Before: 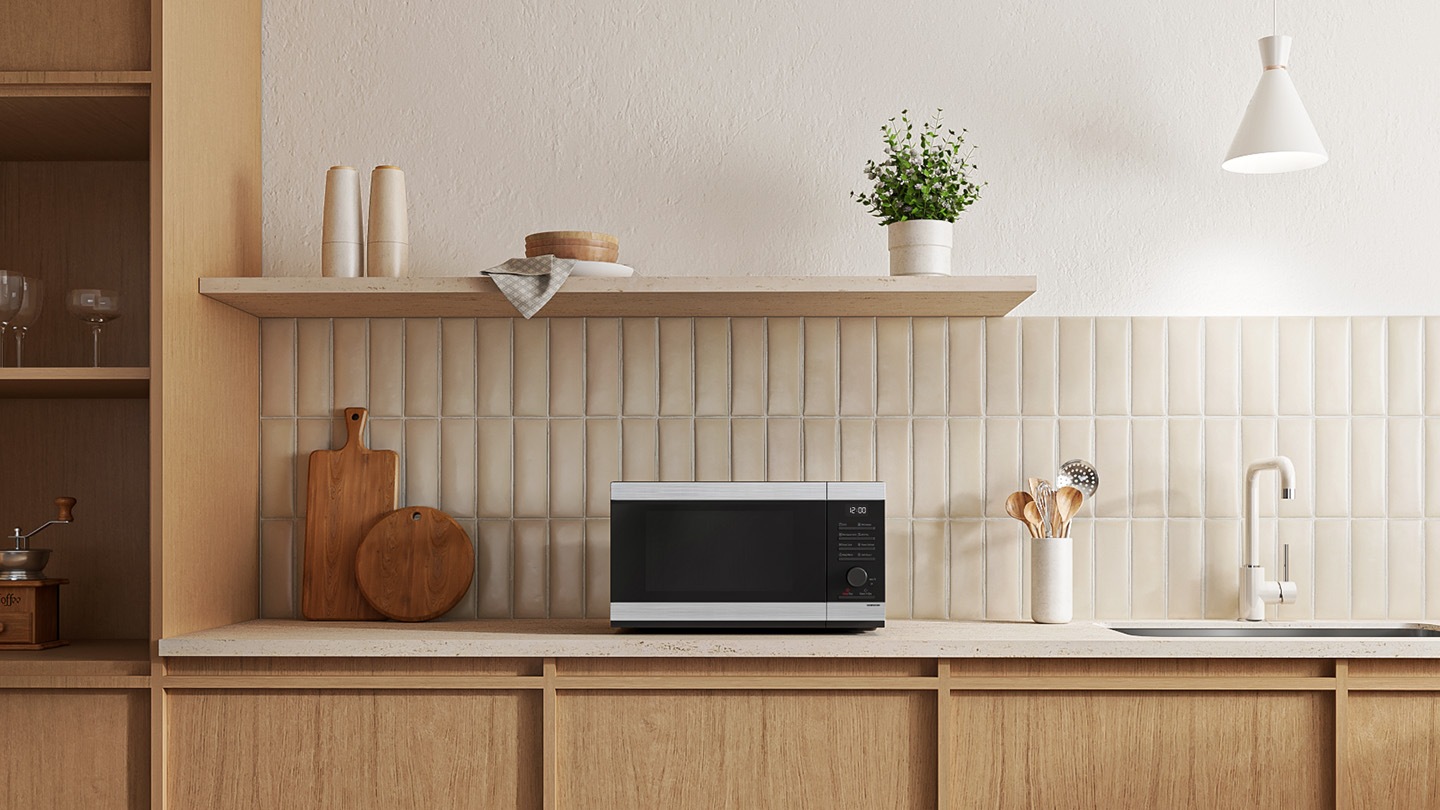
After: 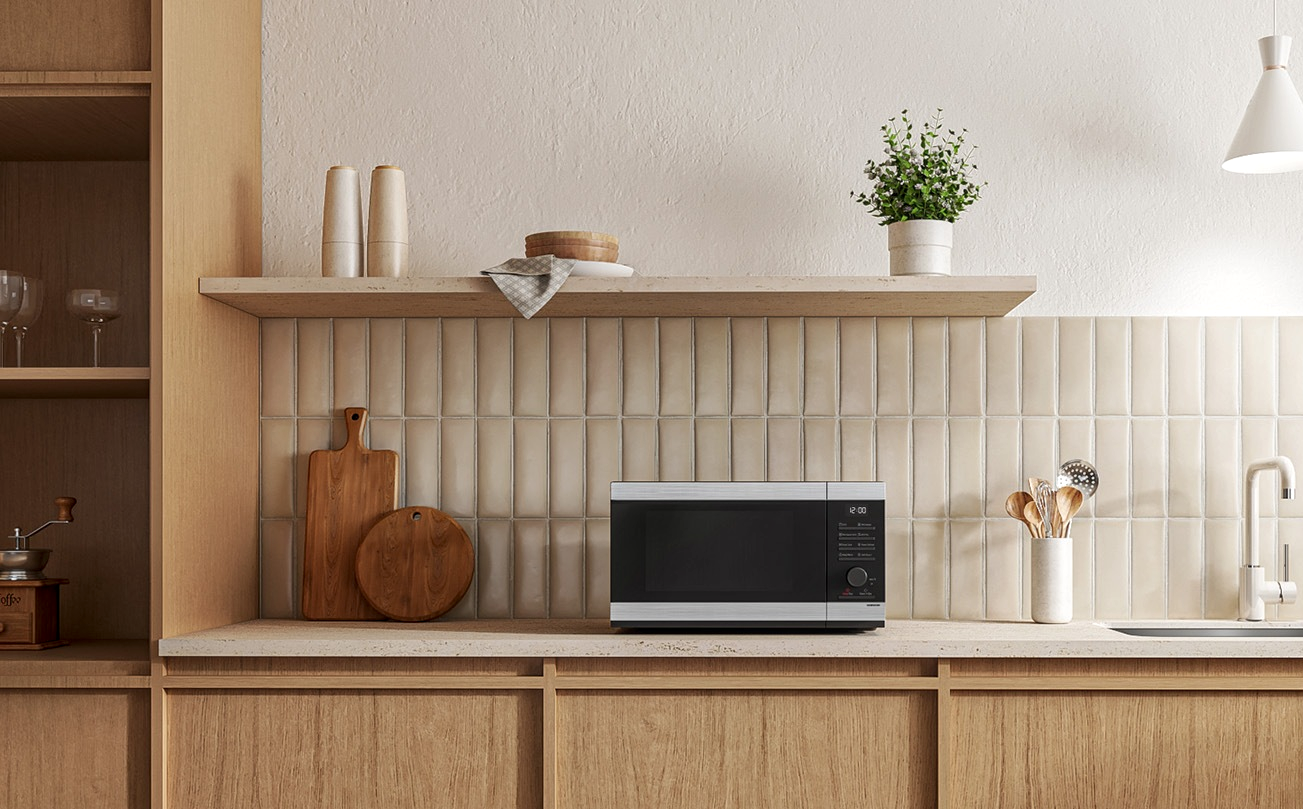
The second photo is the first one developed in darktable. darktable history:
local contrast: on, module defaults
crop: right 9.509%, bottom 0.031%
